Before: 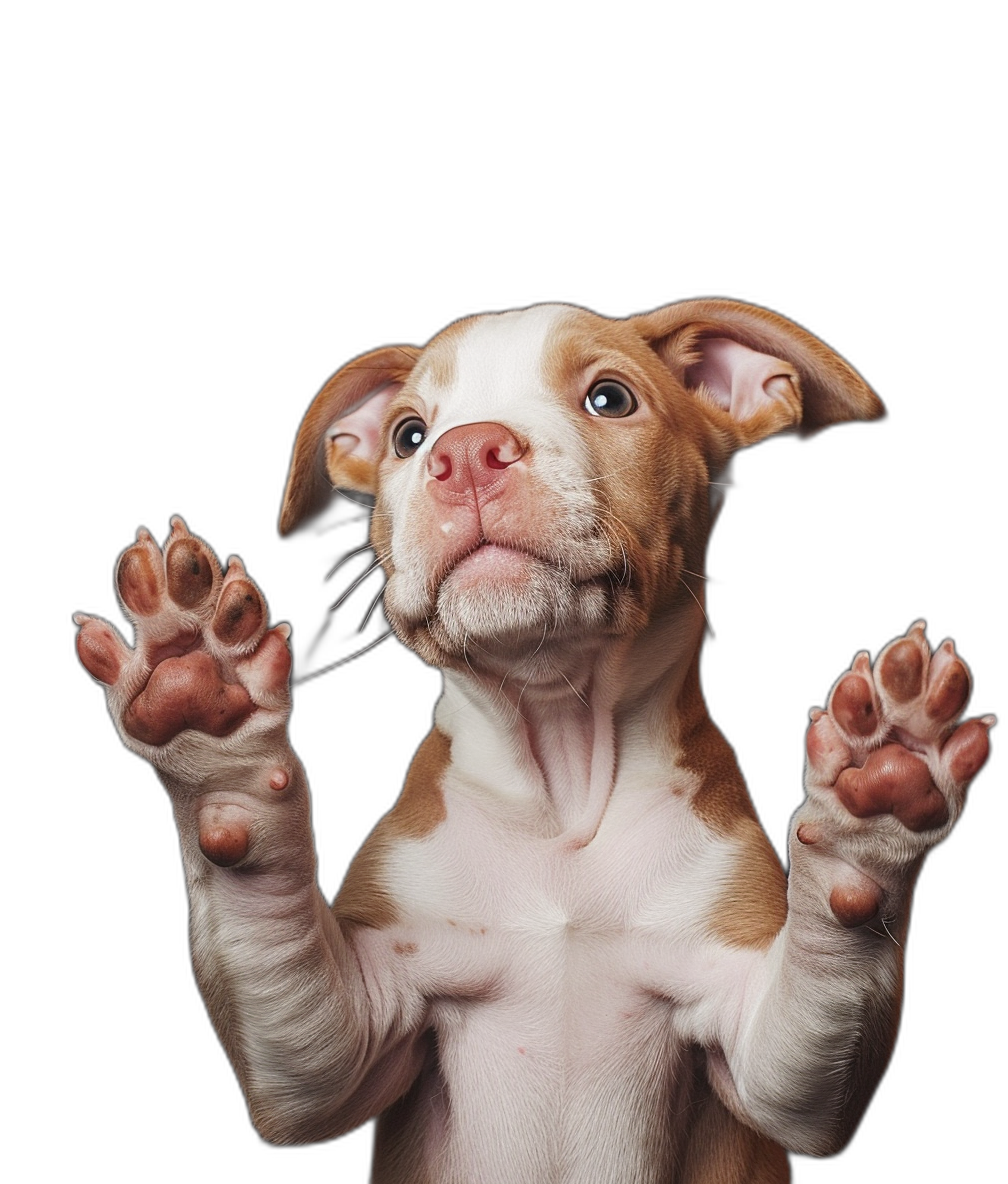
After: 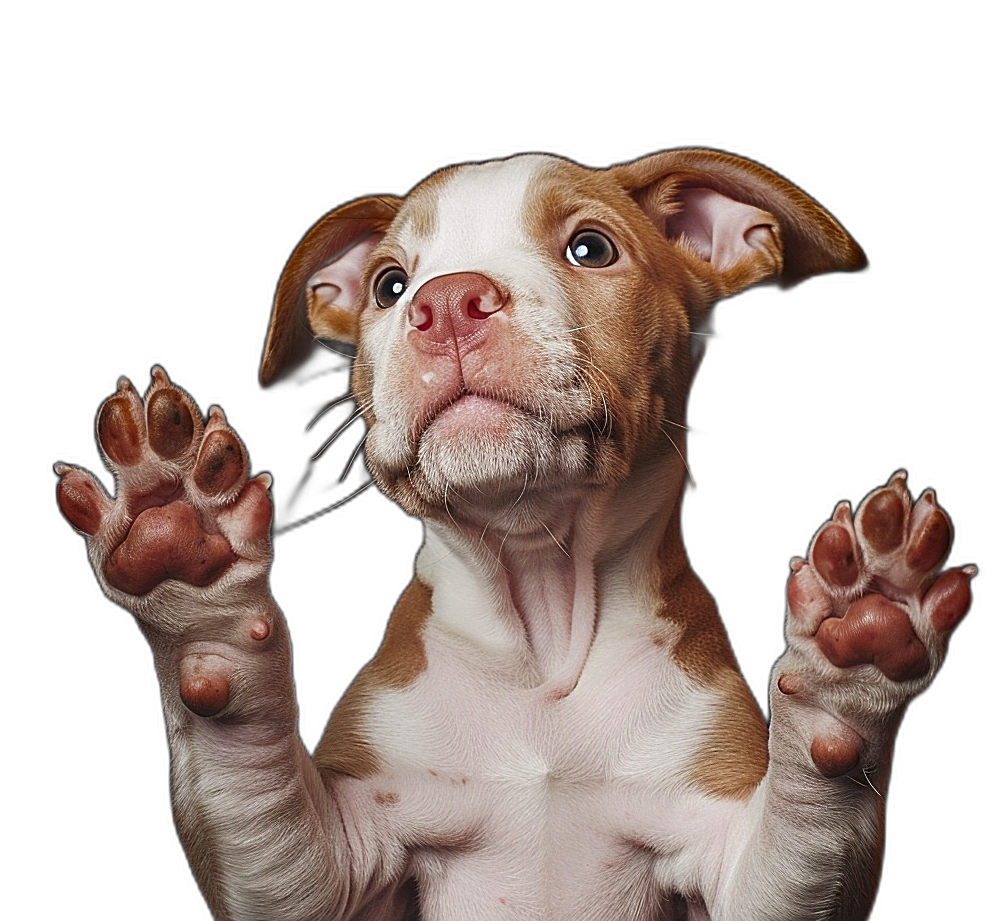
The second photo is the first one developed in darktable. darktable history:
shadows and highlights: low approximation 0.01, soften with gaussian
crop and rotate: left 1.908%, top 12.705%, right 0.201%, bottom 9.477%
sharpen: on, module defaults
